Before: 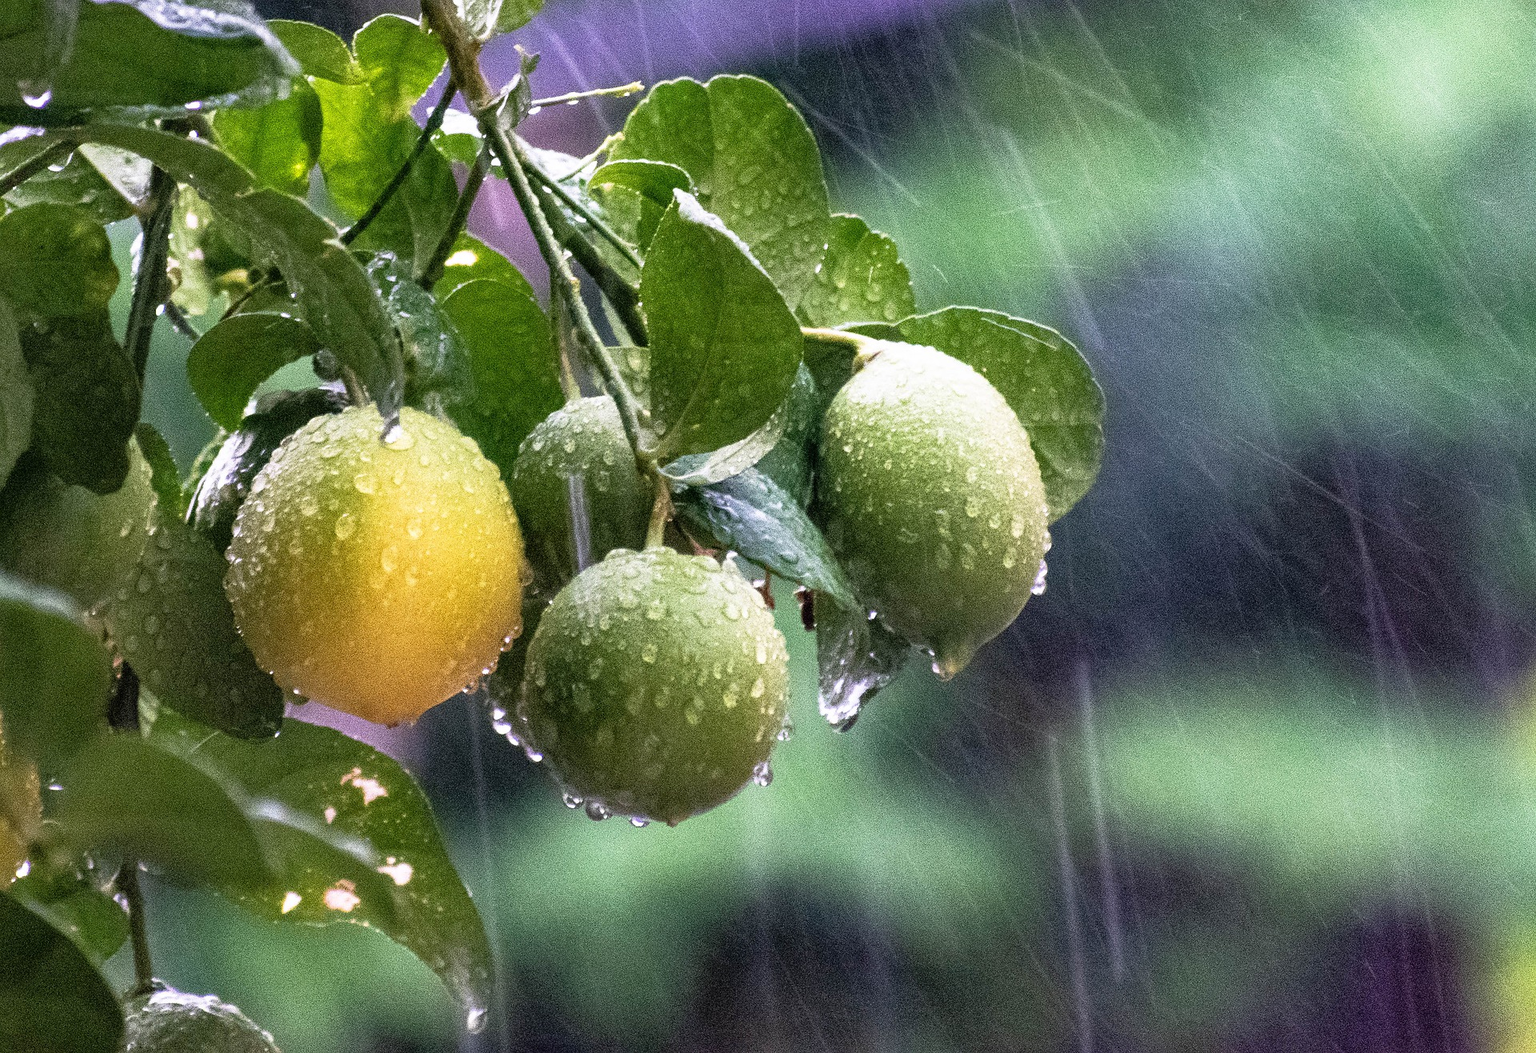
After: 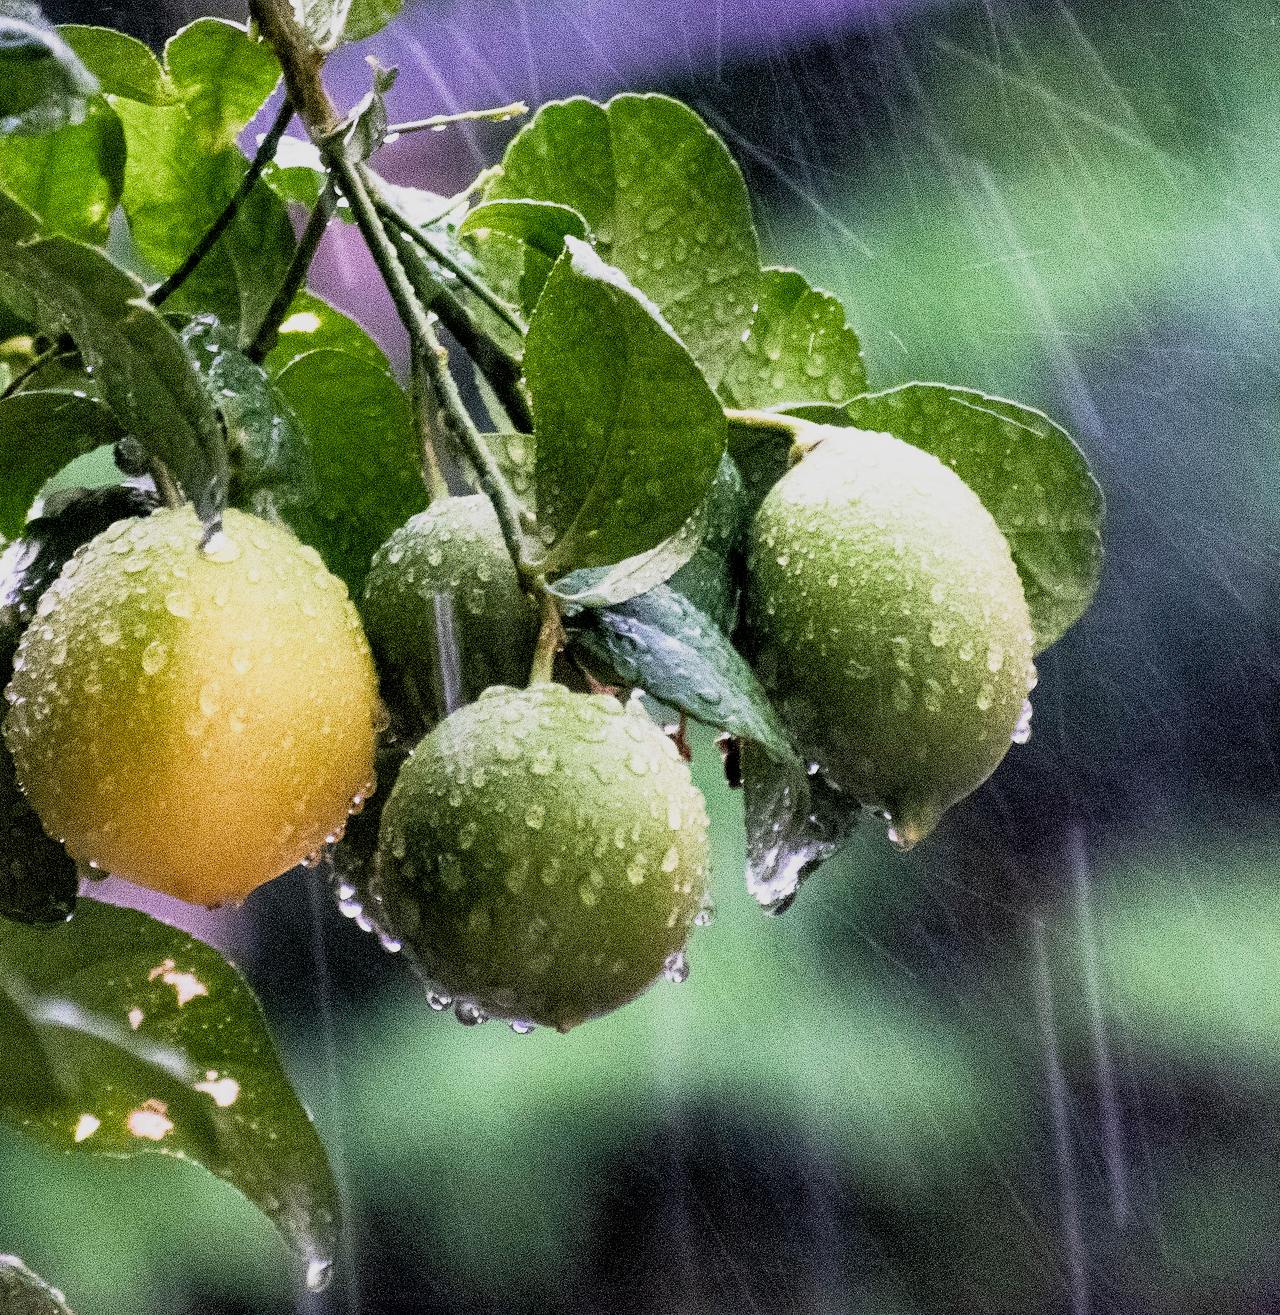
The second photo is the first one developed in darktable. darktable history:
crop and rotate: left 14.442%, right 18.866%
filmic rgb: middle gray luminance 12.76%, black relative exposure -10.17 EV, white relative exposure 3.47 EV, target black luminance 0%, hardness 5.68, latitude 44.92%, contrast 1.23, highlights saturation mix 3.88%, shadows ↔ highlights balance 26.47%, color science v5 (2021), iterations of high-quality reconstruction 0, contrast in shadows safe, contrast in highlights safe
